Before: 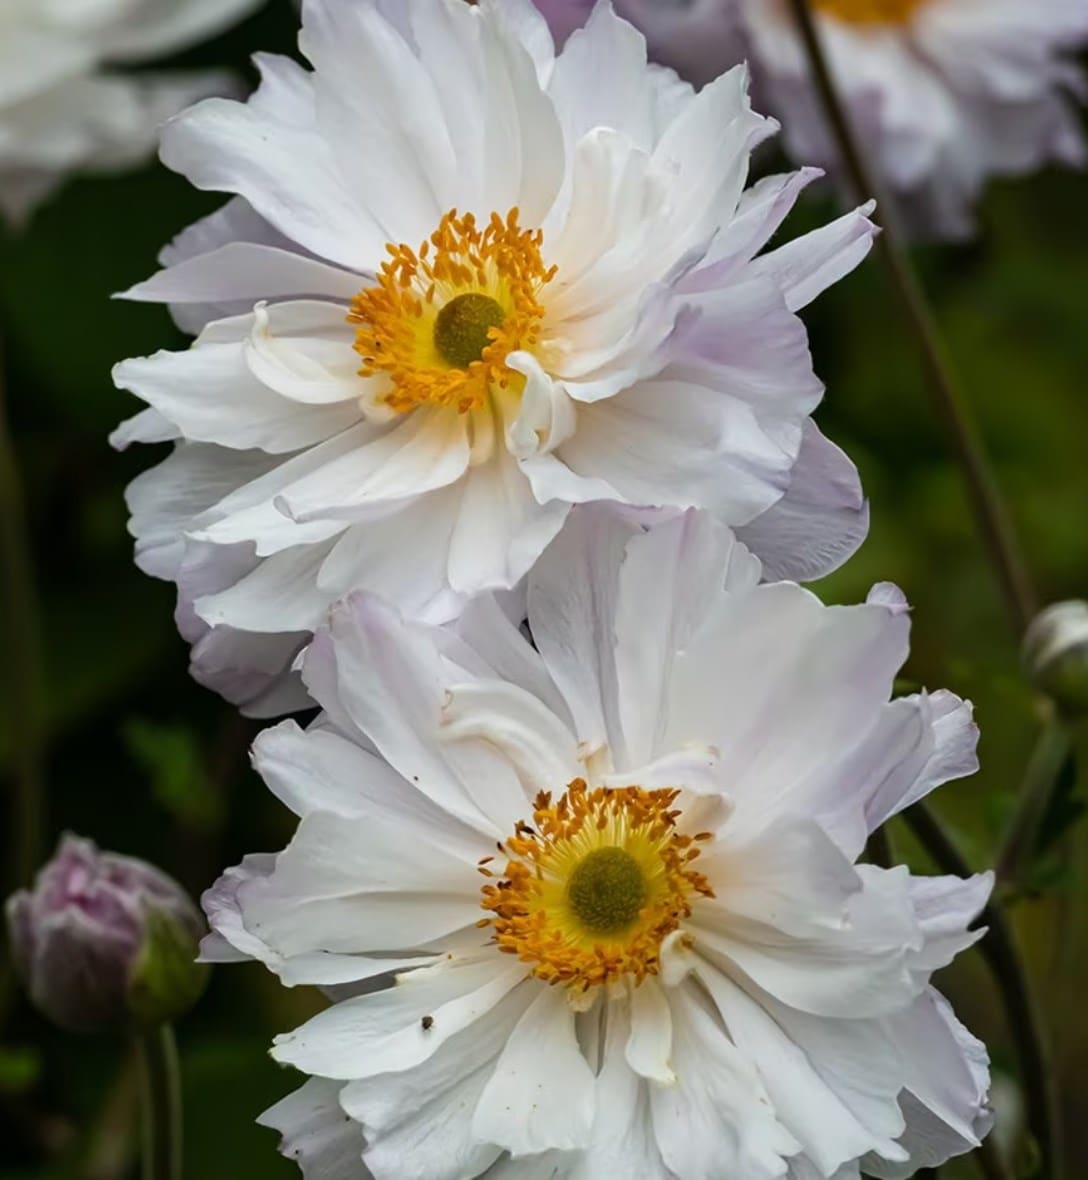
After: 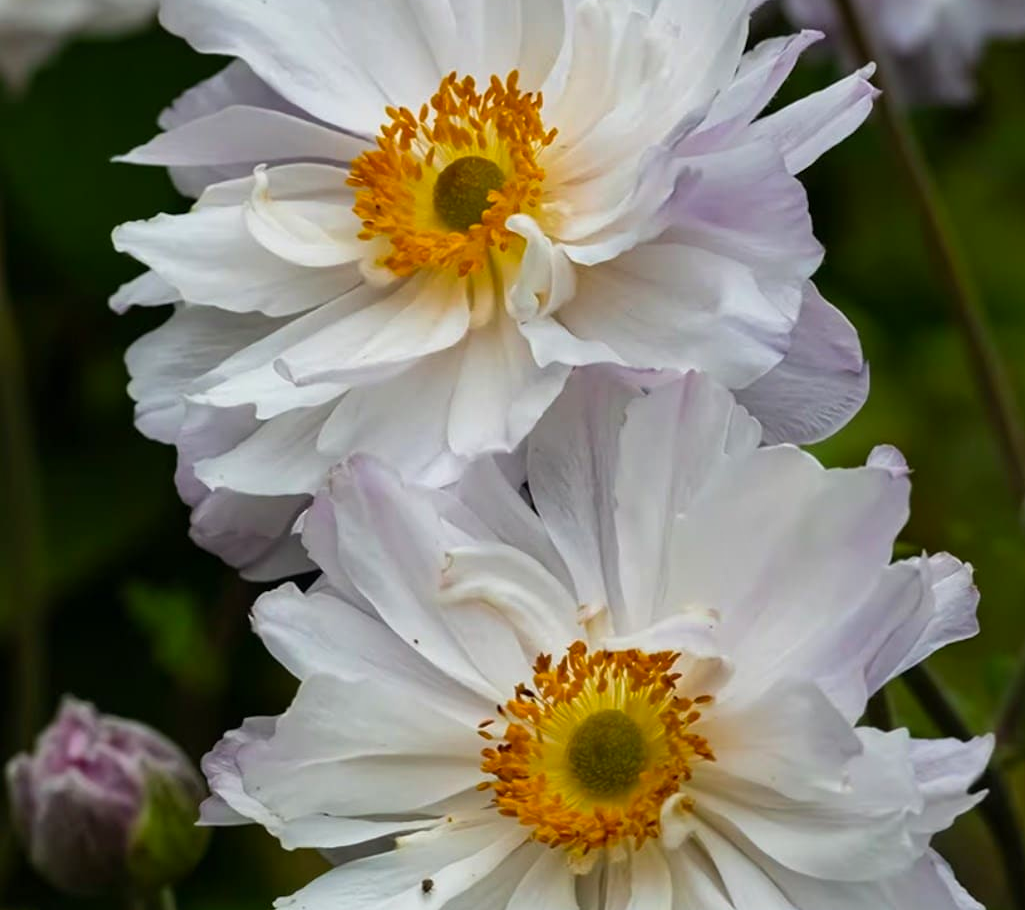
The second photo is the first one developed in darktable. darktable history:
crop and rotate: angle 0.03°, top 11.643%, right 5.651%, bottom 11.189%
contrast brightness saturation: saturation 0.18
shadows and highlights: shadows 22.7, highlights -48.71, soften with gaussian
